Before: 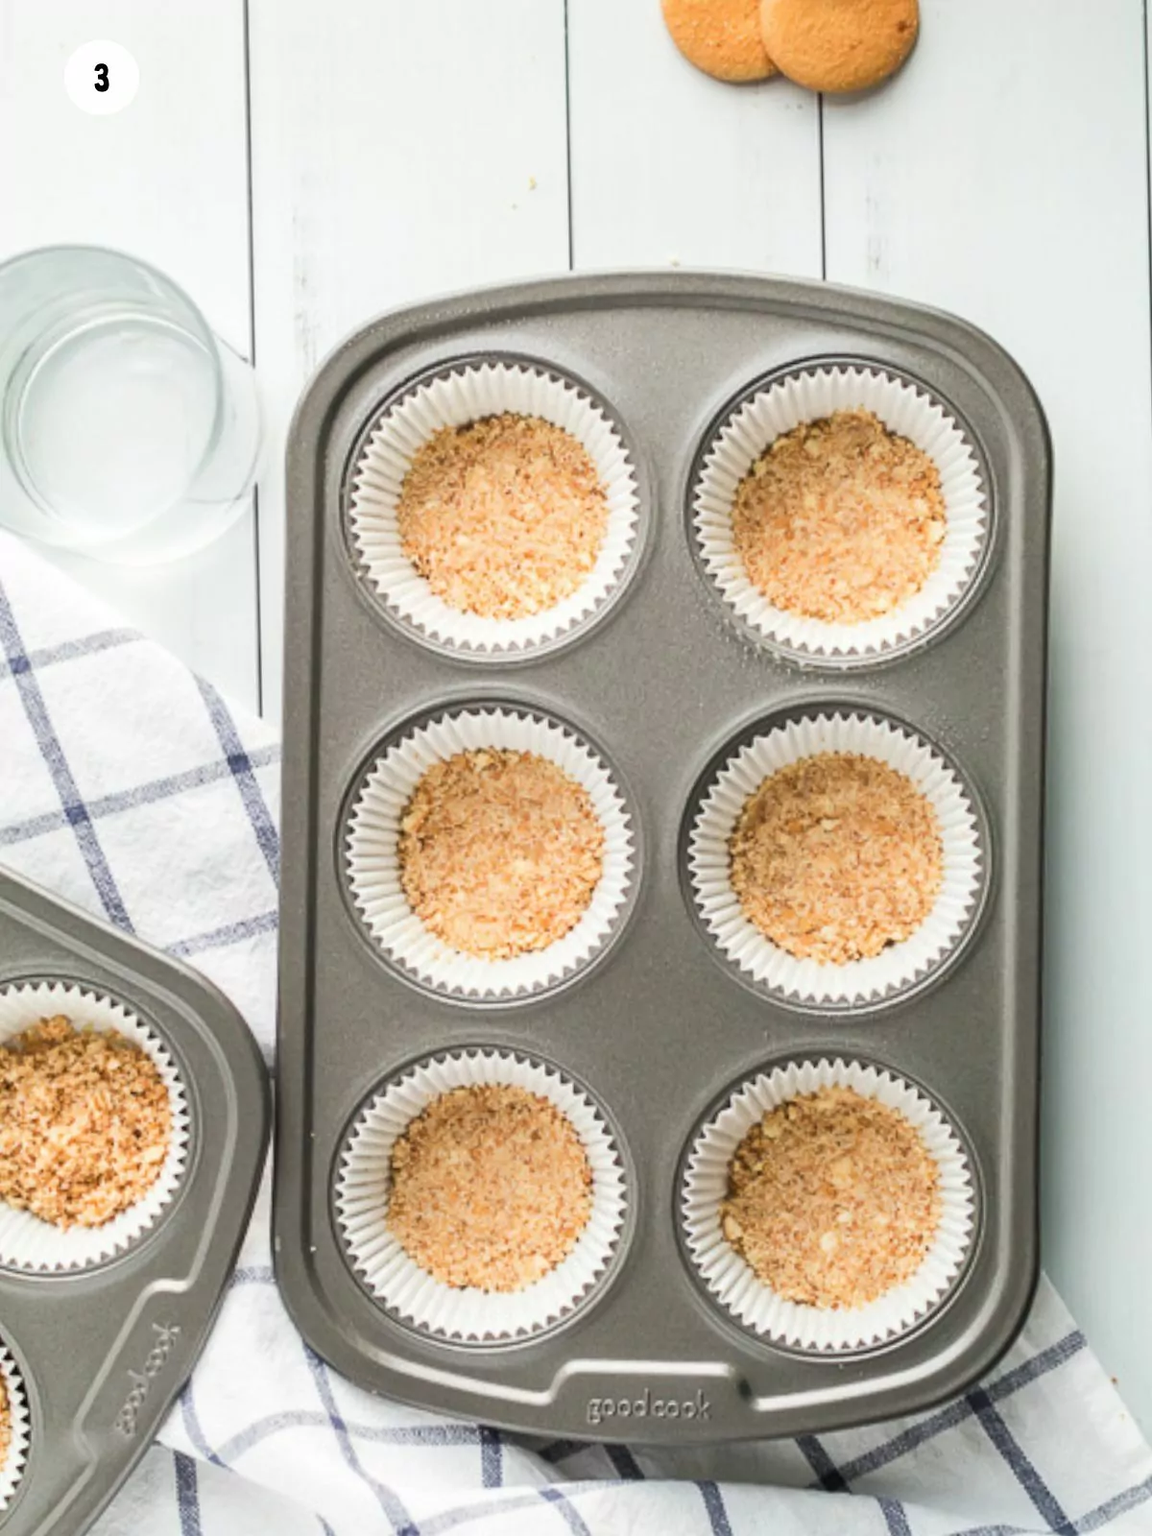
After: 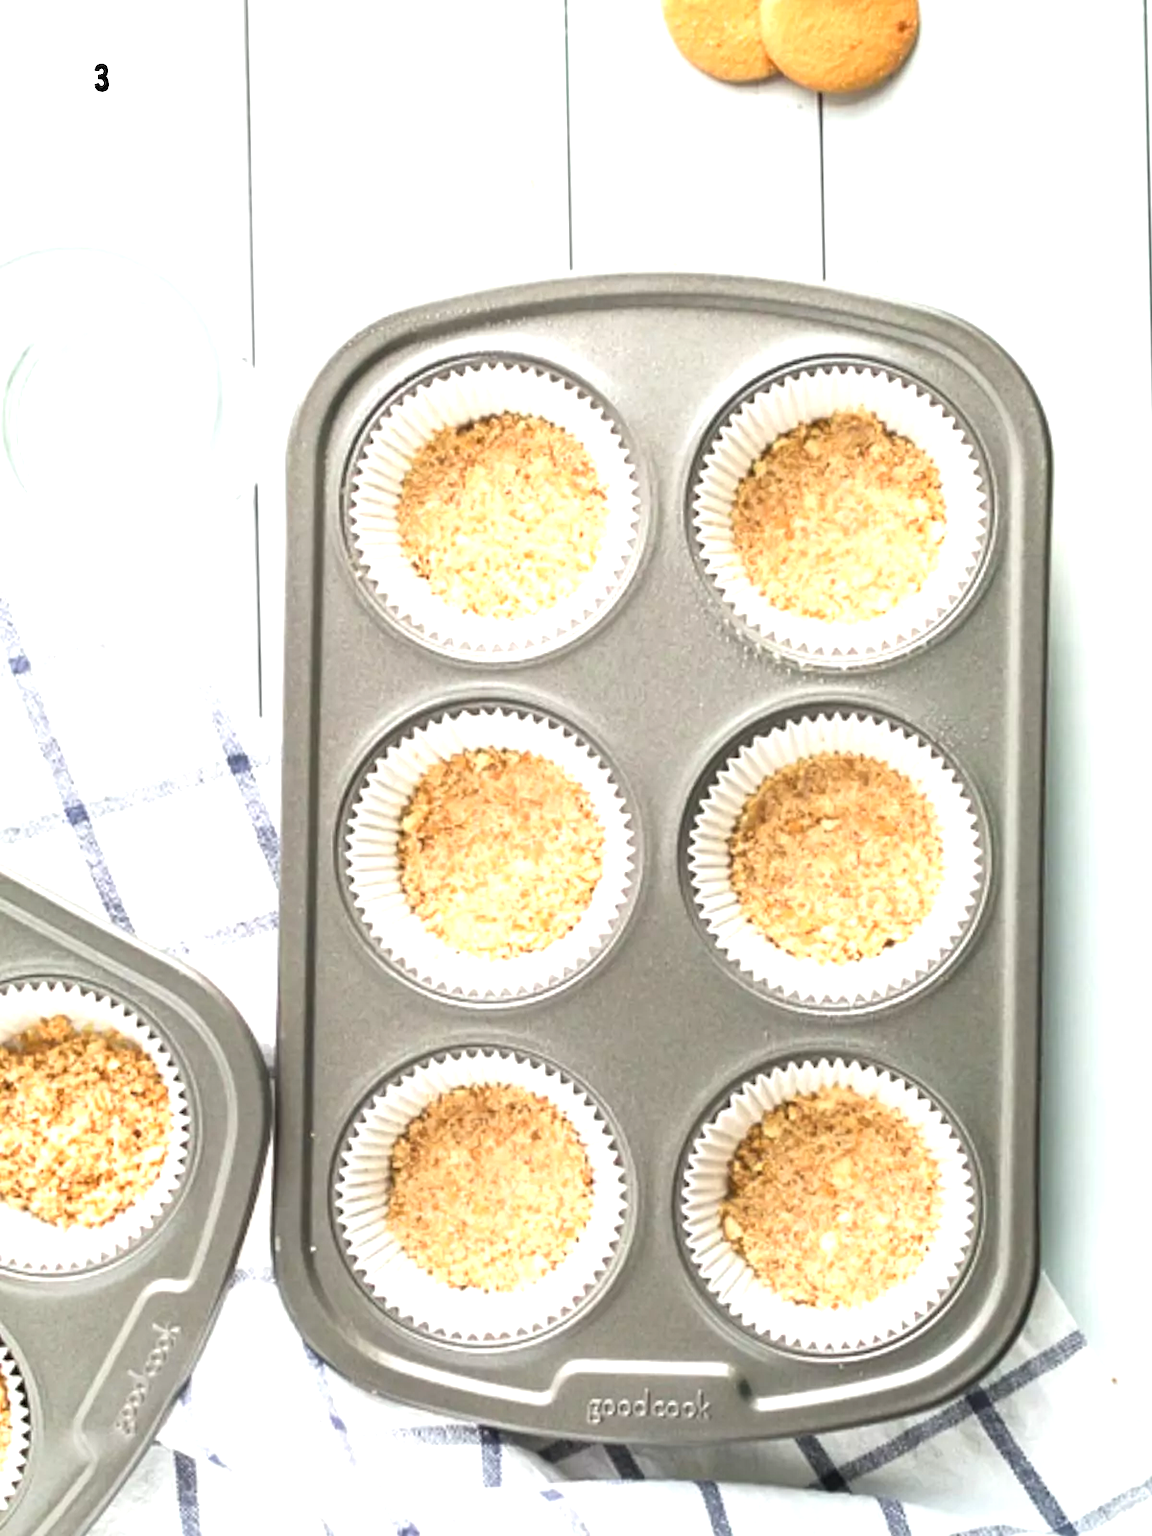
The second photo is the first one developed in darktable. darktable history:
exposure: black level correction 0, exposure 0.865 EV, compensate highlight preservation false
